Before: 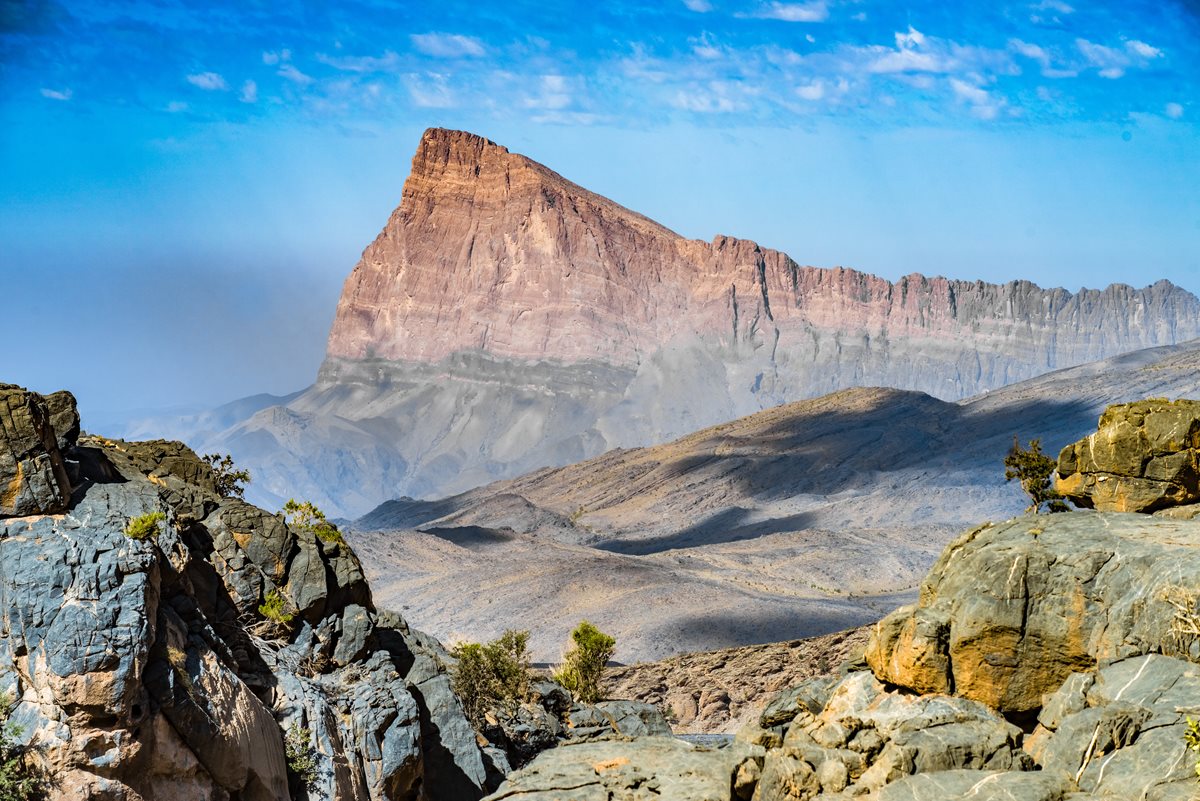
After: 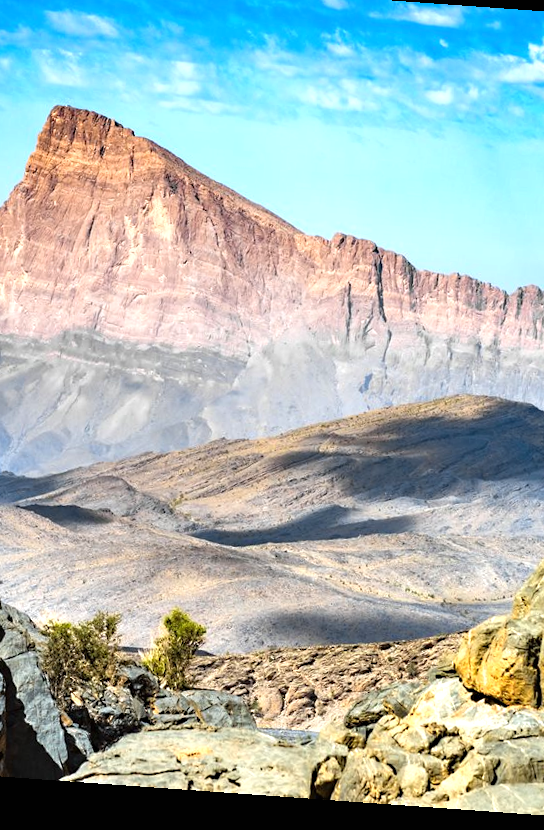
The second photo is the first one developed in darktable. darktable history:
sharpen: radius 5.325, amount 0.312, threshold 26.433
exposure: black level correction 0, exposure 0.7 EV, compensate highlight preservation false
crop: left 33.452%, top 6.025%, right 23.155%
base curve: curves: ch0 [(0, 0) (0.303, 0.277) (1, 1)]
rotate and perspective: rotation 4.1°, automatic cropping off
